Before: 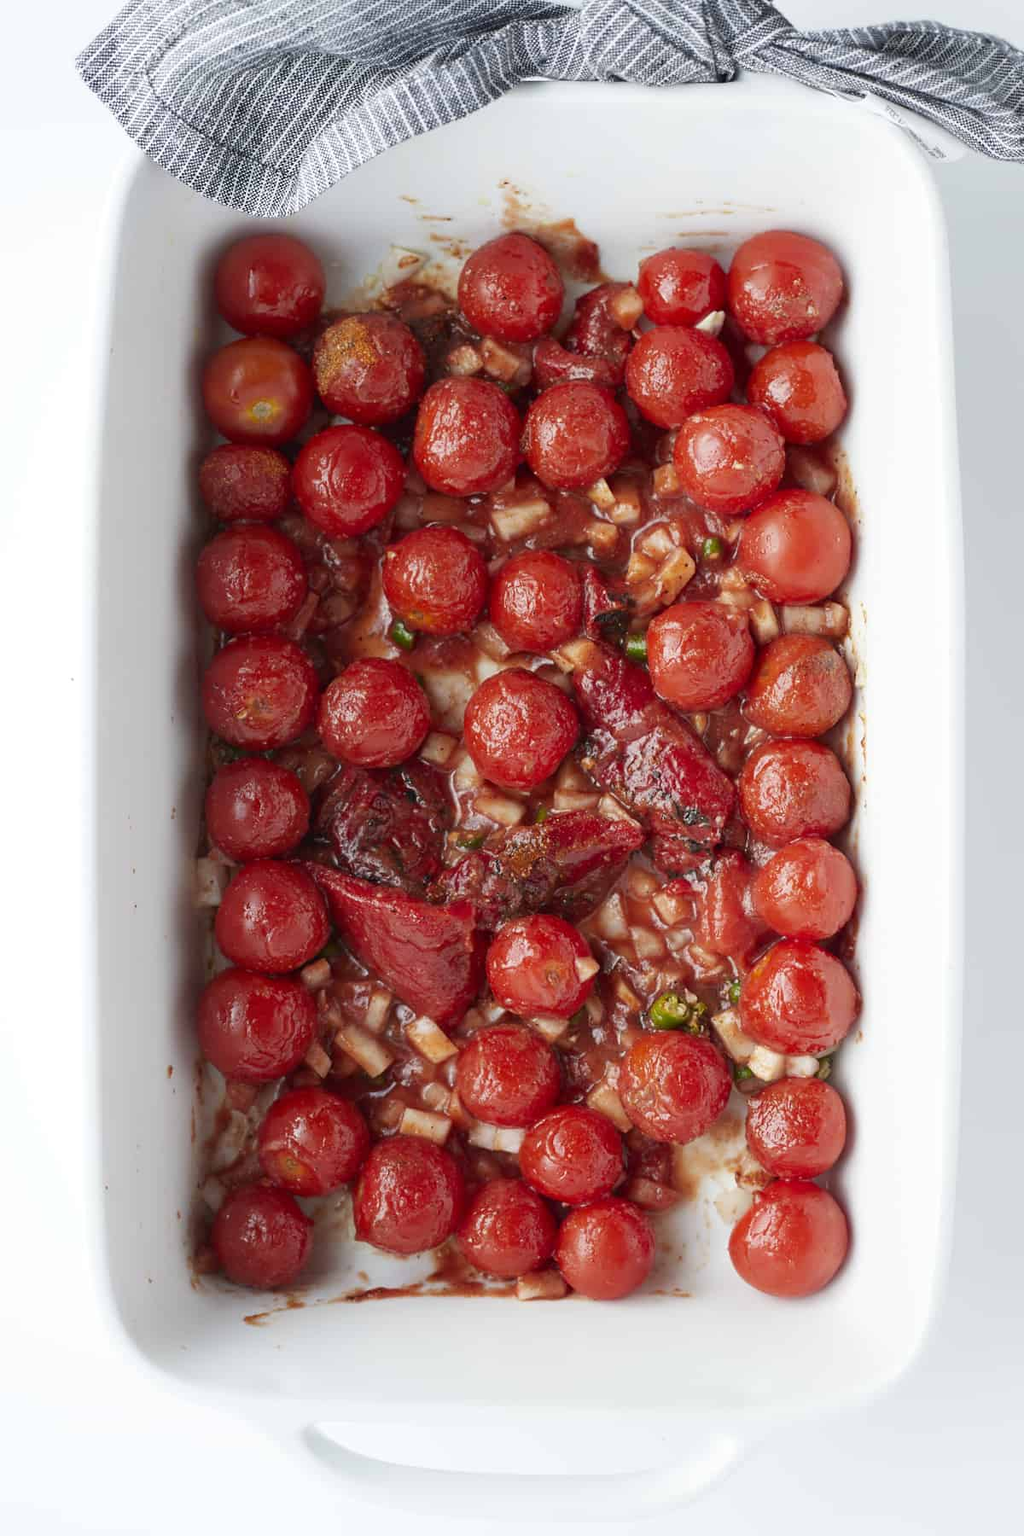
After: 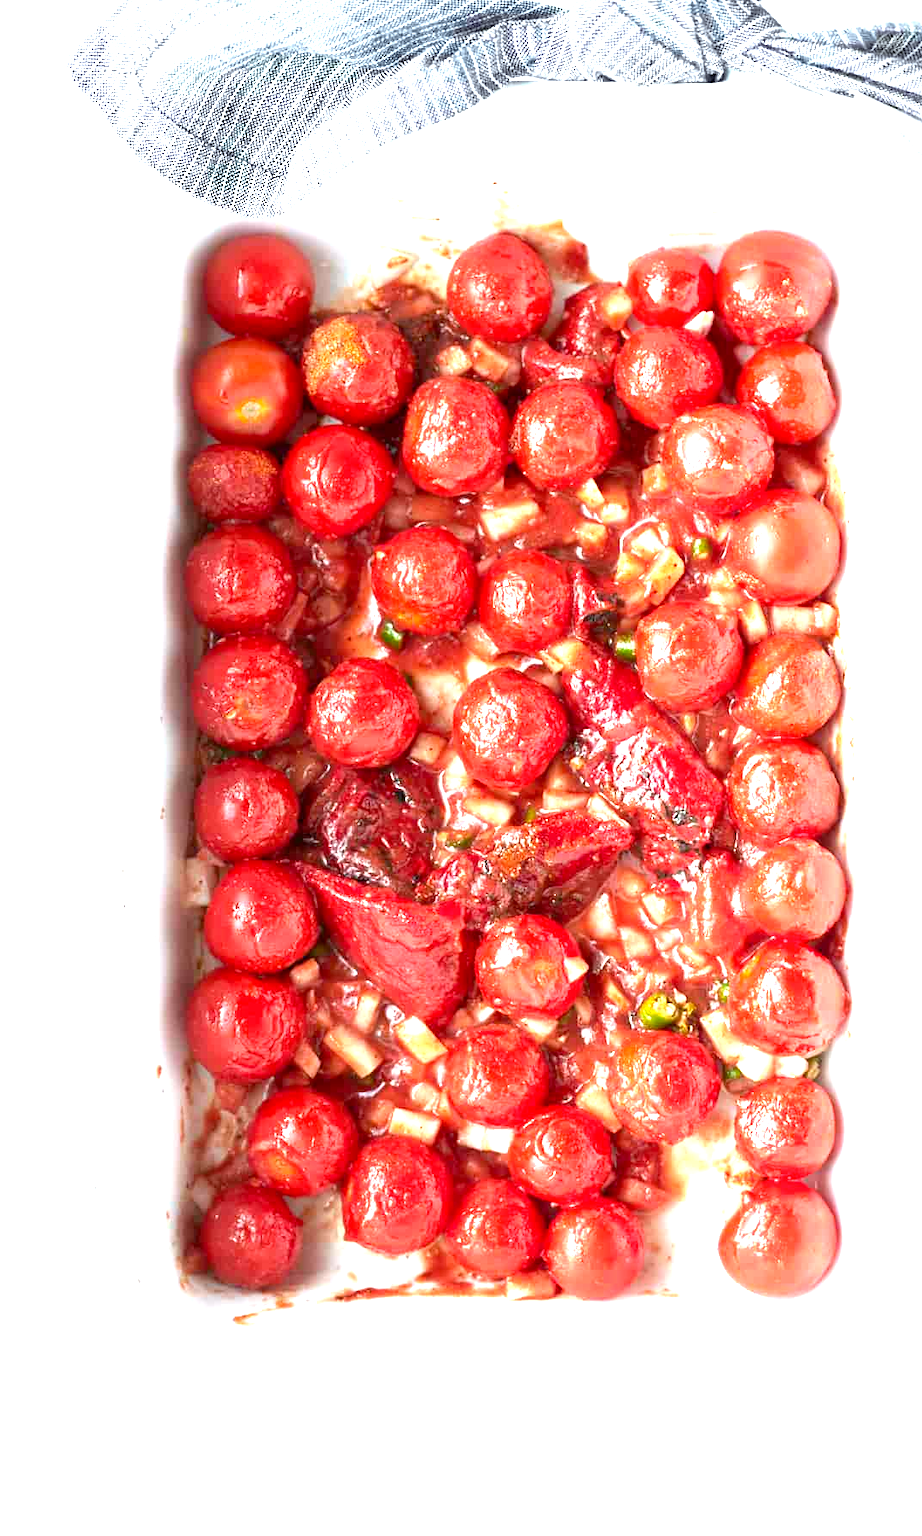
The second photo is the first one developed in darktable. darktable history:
exposure: black level correction 0.001, exposure 1.719 EV, compensate exposure bias true, compensate highlight preservation false
color correction: highlights a* -2.73, highlights b* -2.09, shadows a* 2.41, shadows b* 2.73
crop and rotate: left 1.088%, right 8.807%
